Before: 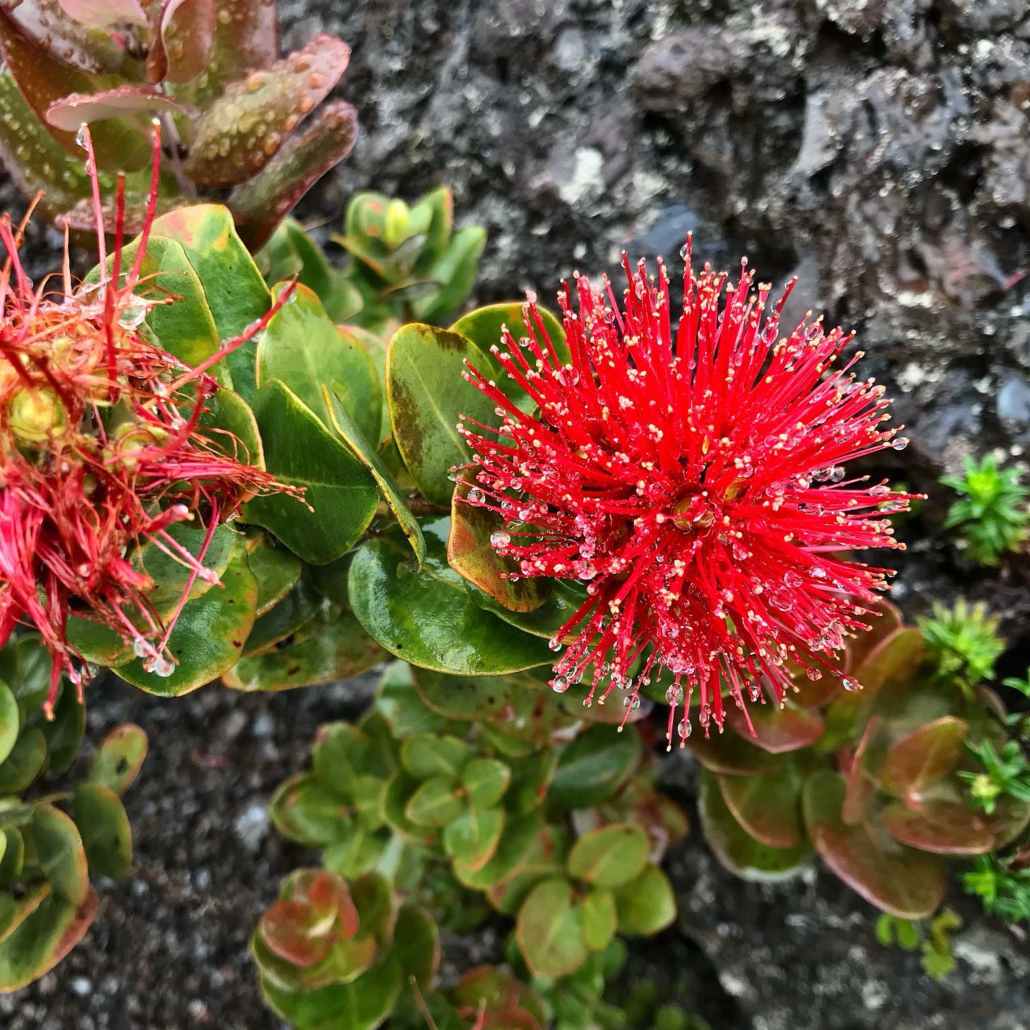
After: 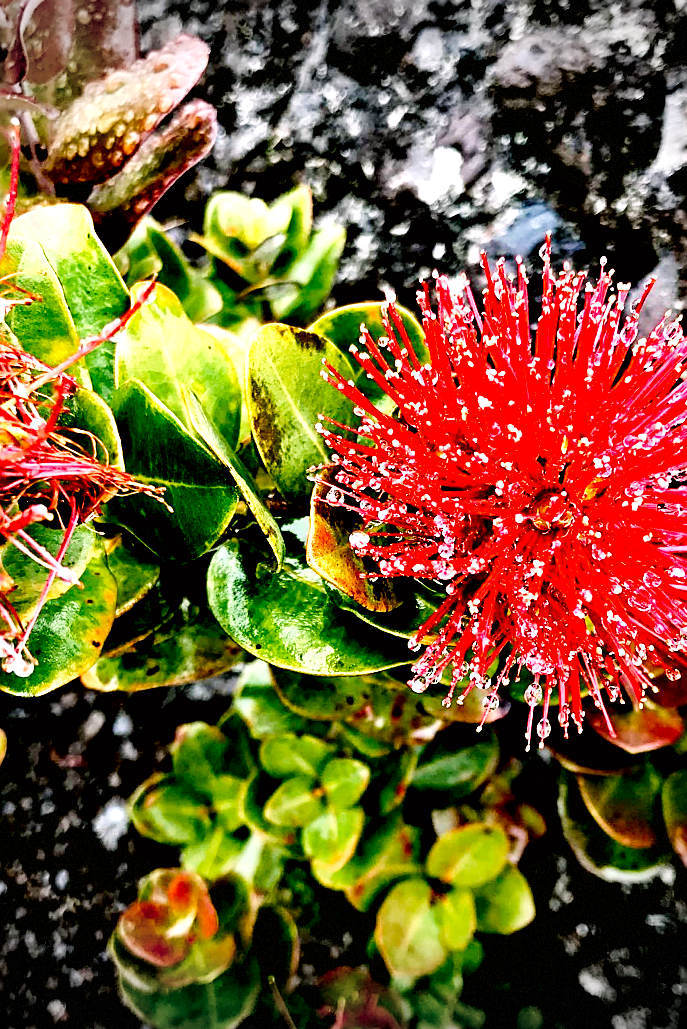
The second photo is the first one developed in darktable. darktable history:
exposure: black level correction 0.039, exposure 0.499 EV, compensate exposure bias true, compensate highlight preservation false
tone equalizer: -8 EV -0.749 EV, -7 EV -0.713 EV, -6 EV -0.637 EV, -5 EV -0.385 EV, -3 EV 0.368 EV, -2 EV 0.6 EV, -1 EV 0.685 EV, +0 EV 0.729 EV
sharpen: on, module defaults
vignetting: fall-off start 88.66%, fall-off radius 43.76%, width/height ratio 1.161, dithering 8-bit output
tone curve: curves: ch0 [(0, 0.011) (0.139, 0.106) (0.295, 0.271) (0.499, 0.523) (0.739, 0.782) (0.857, 0.879) (1, 0.967)]; ch1 [(0, 0) (0.291, 0.229) (0.394, 0.365) (0.469, 0.456) (0.507, 0.504) (0.527, 0.546) (0.571, 0.614) (0.725, 0.779) (1, 1)]; ch2 [(0, 0) (0.125, 0.089) (0.35, 0.317) (0.437, 0.42) (0.502, 0.499) (0.537, 0.551) (0.613, 0.636) (1, 1)], preserve colors none
color correction: highlights a* 2.98, highlights b* -1.25, shadows a* -0.067, shadows b* 2.32, saturation 0.981
crop and rotate: left 13.772%, right 19.454%
local contrast: mode bilateral grid, contrast 99, coarseness 100, detail 165%, midtone range 0.2
